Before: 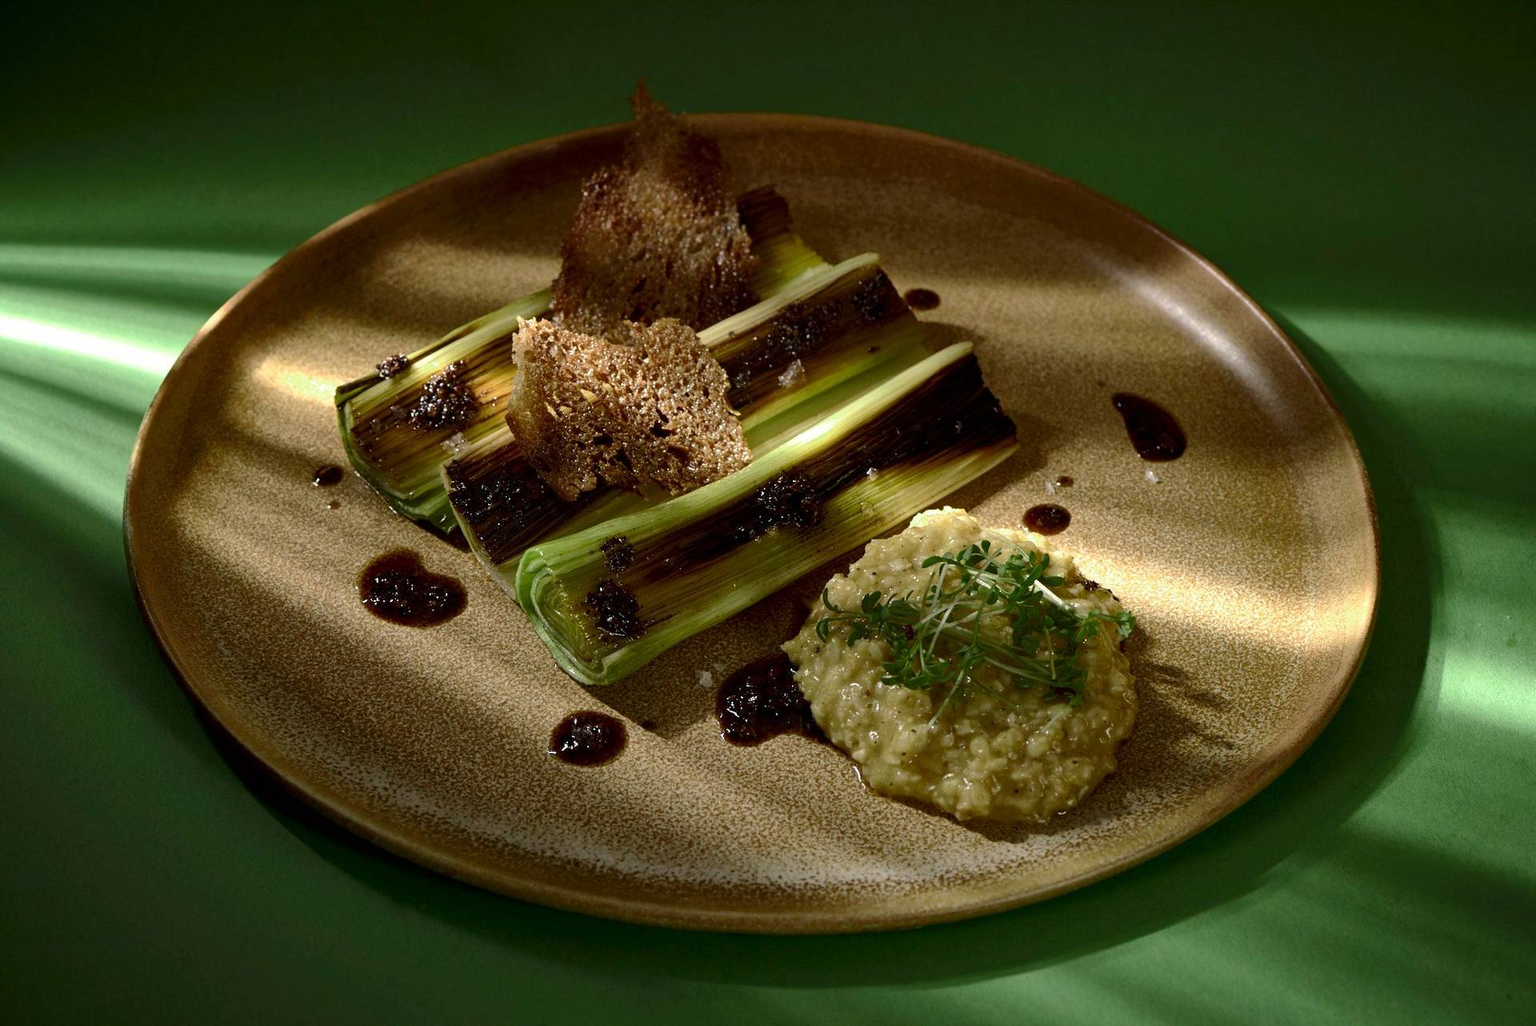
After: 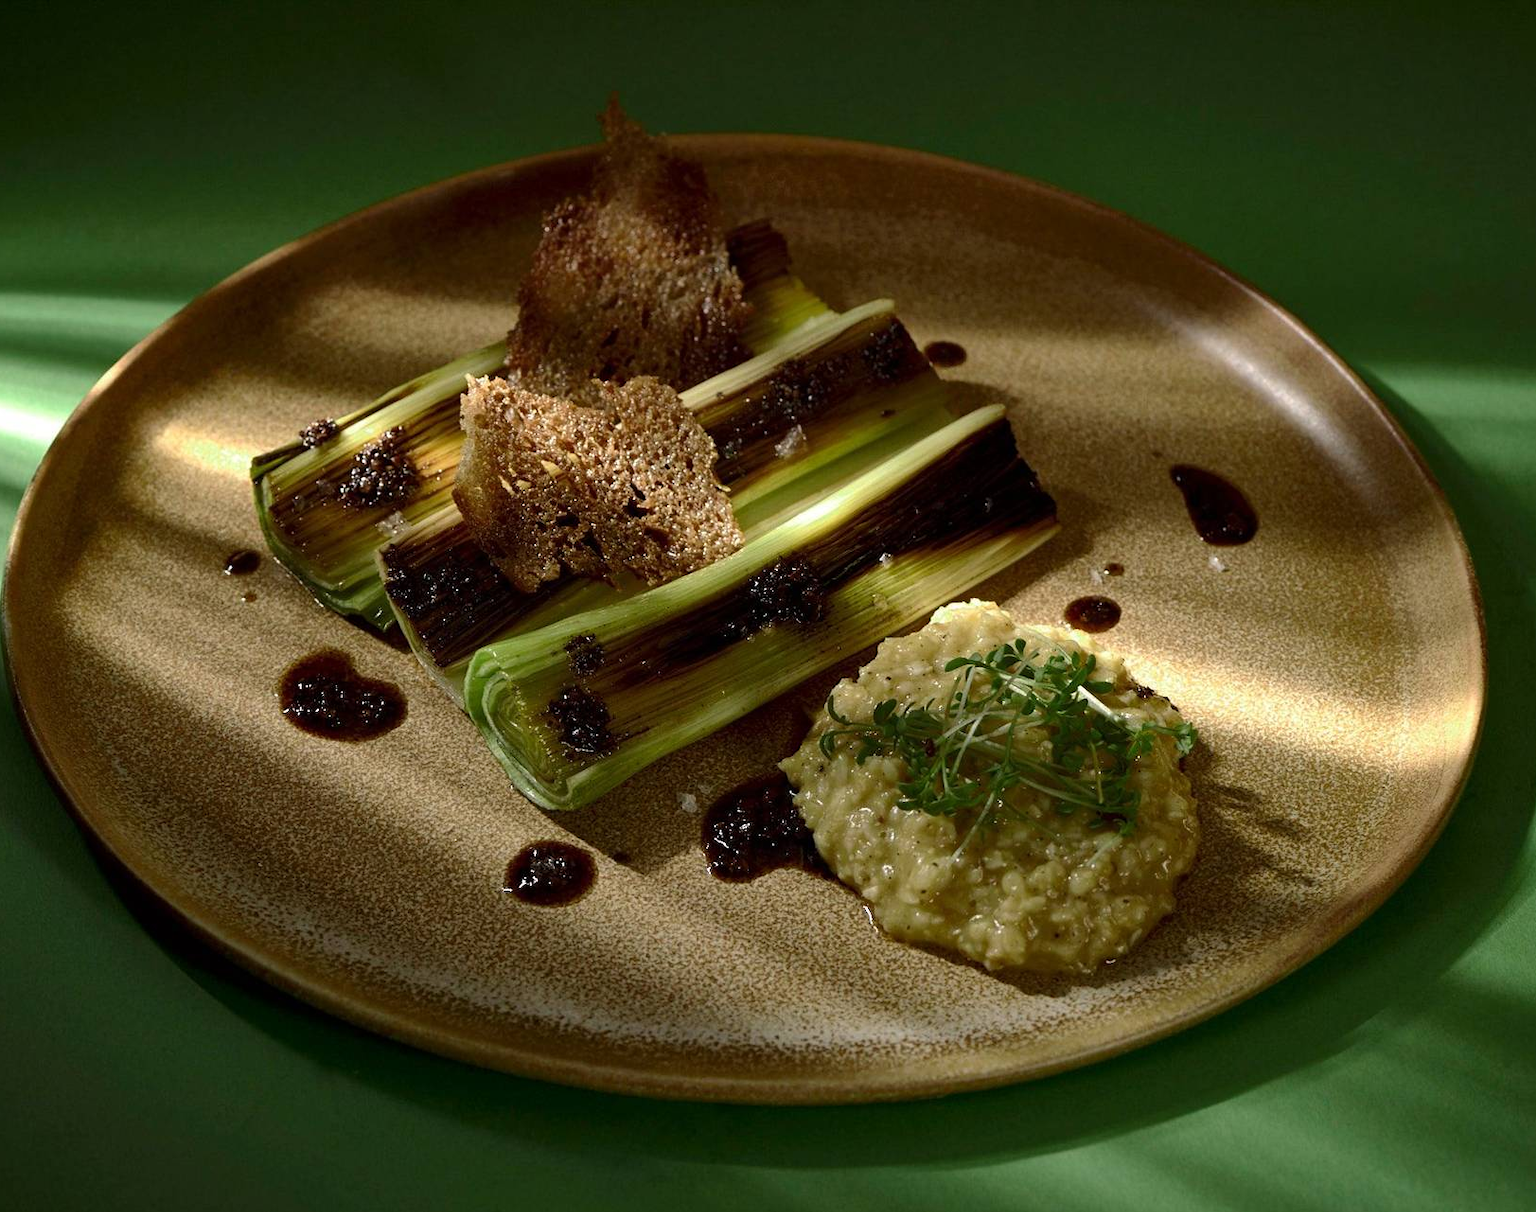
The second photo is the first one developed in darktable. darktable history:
crop: left 8.039%, right 7.383%
